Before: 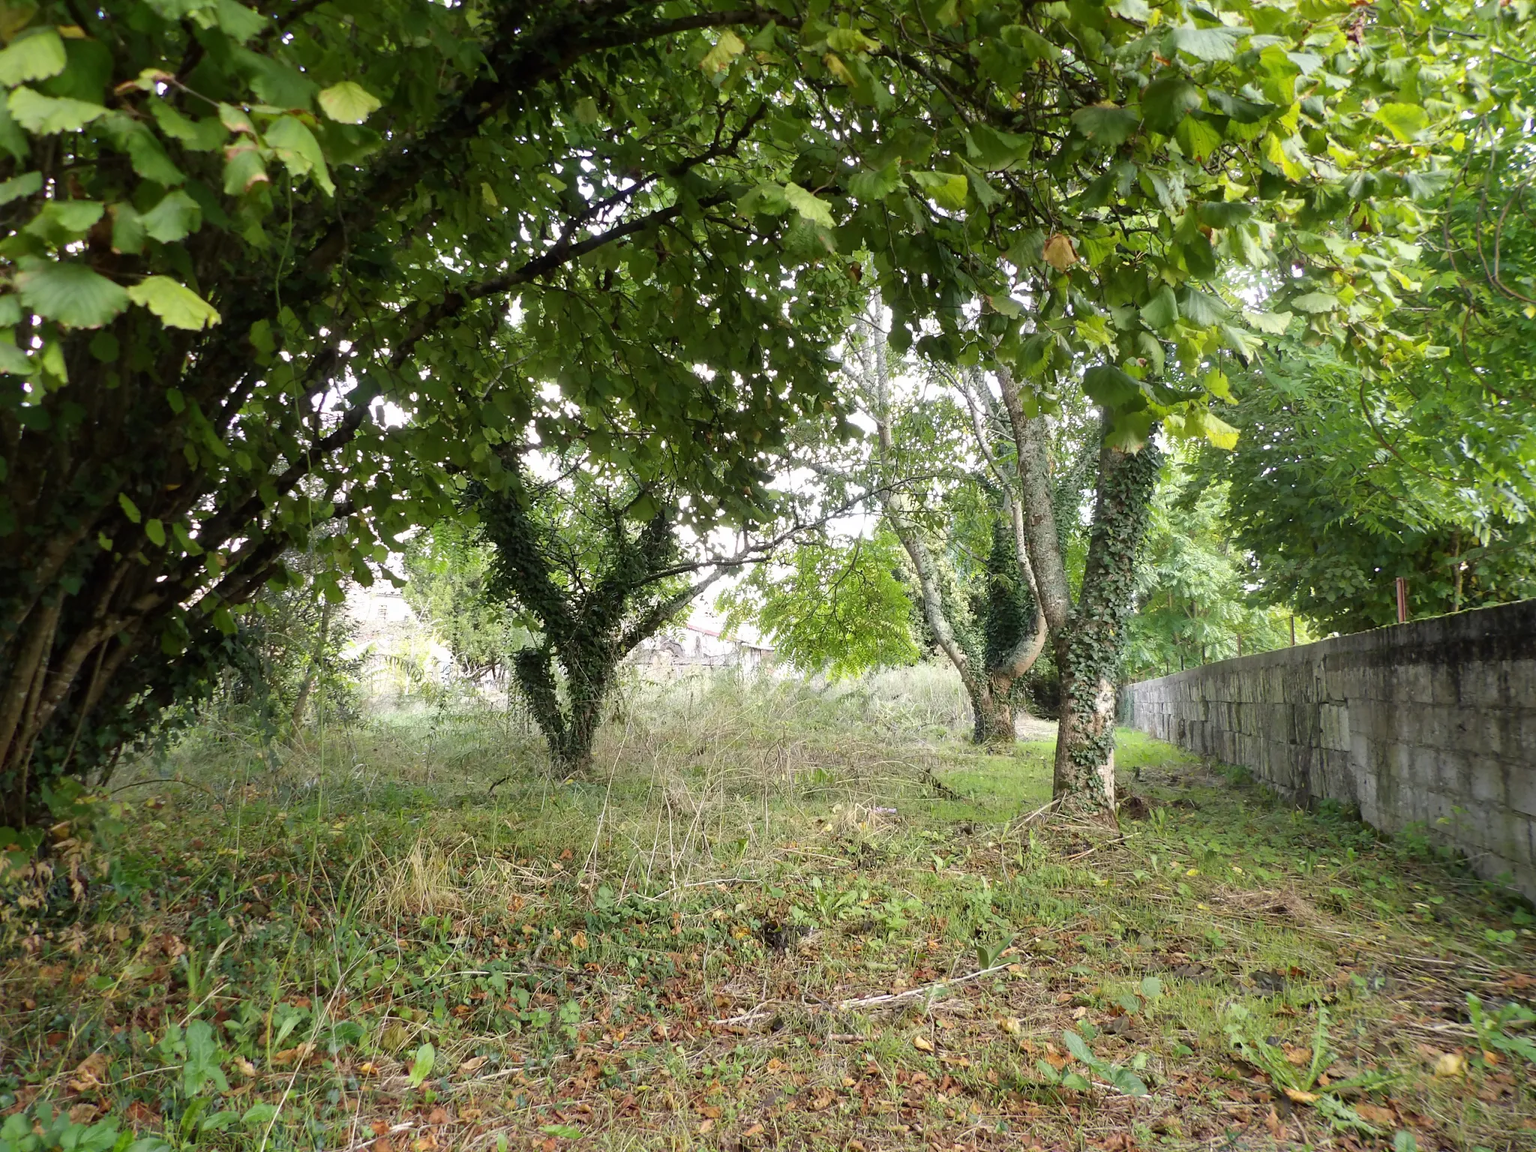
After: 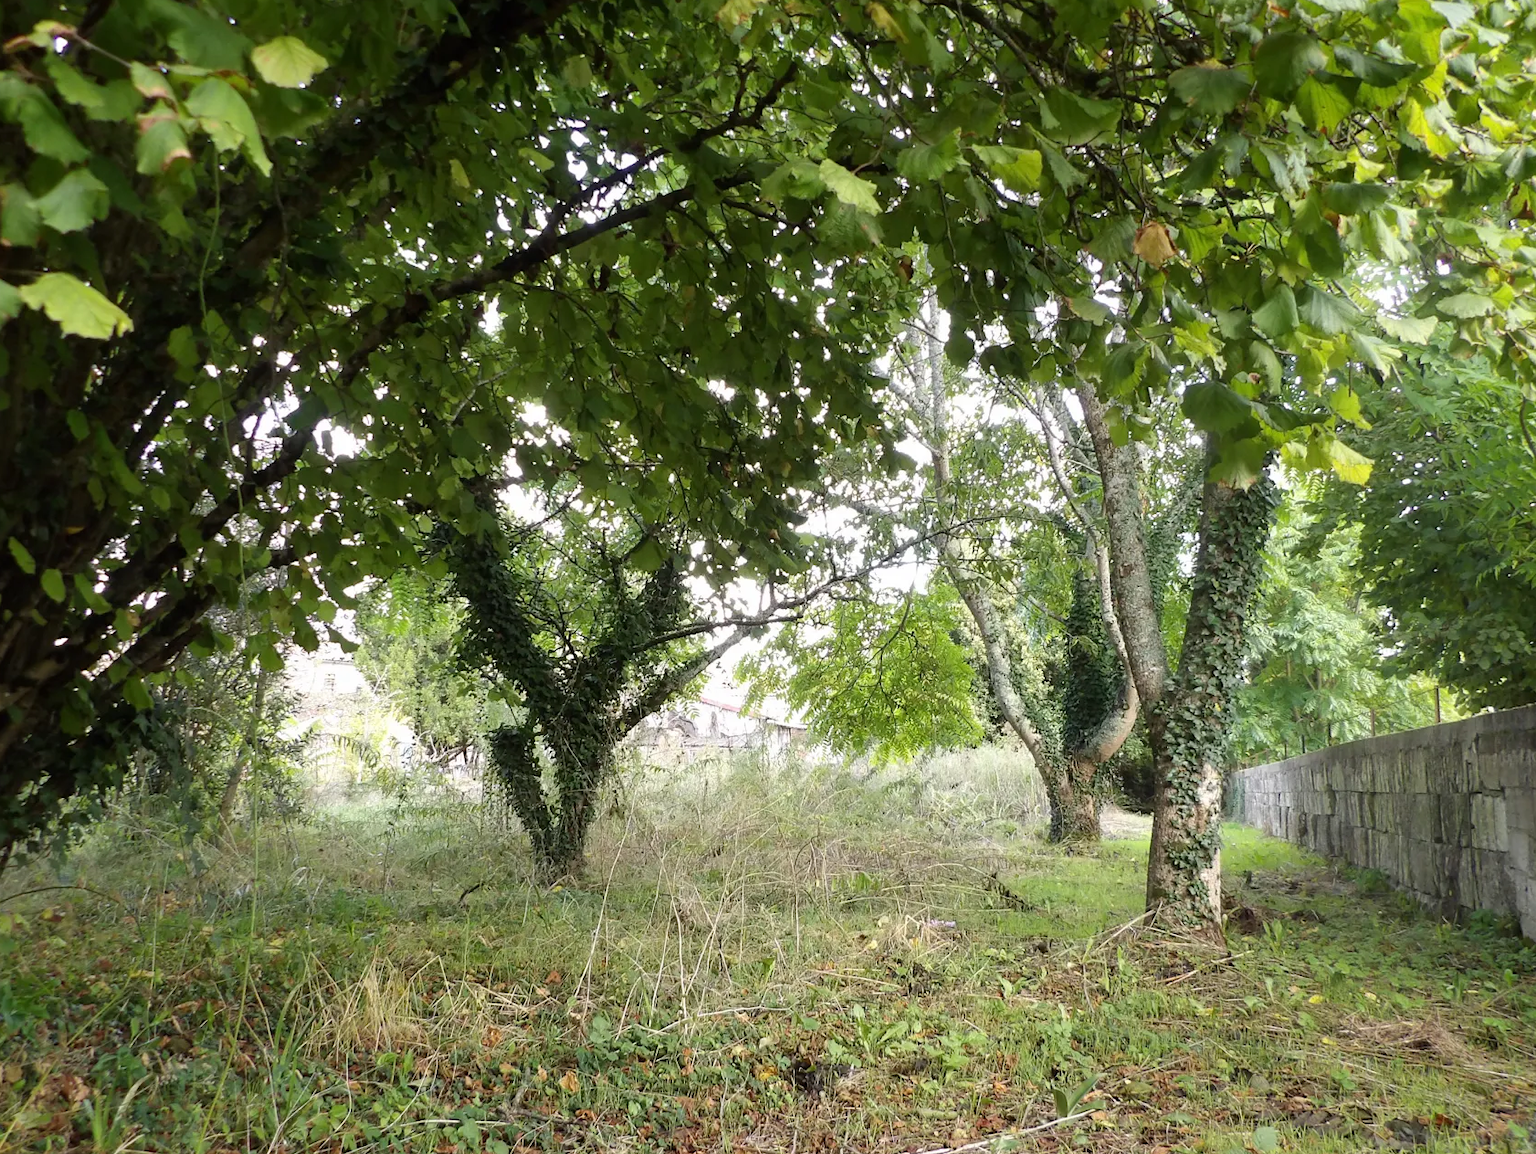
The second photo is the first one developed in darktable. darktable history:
crop and rotate: left 7.312%, top 4.518%, right 10.538%, bottom 13.164%
